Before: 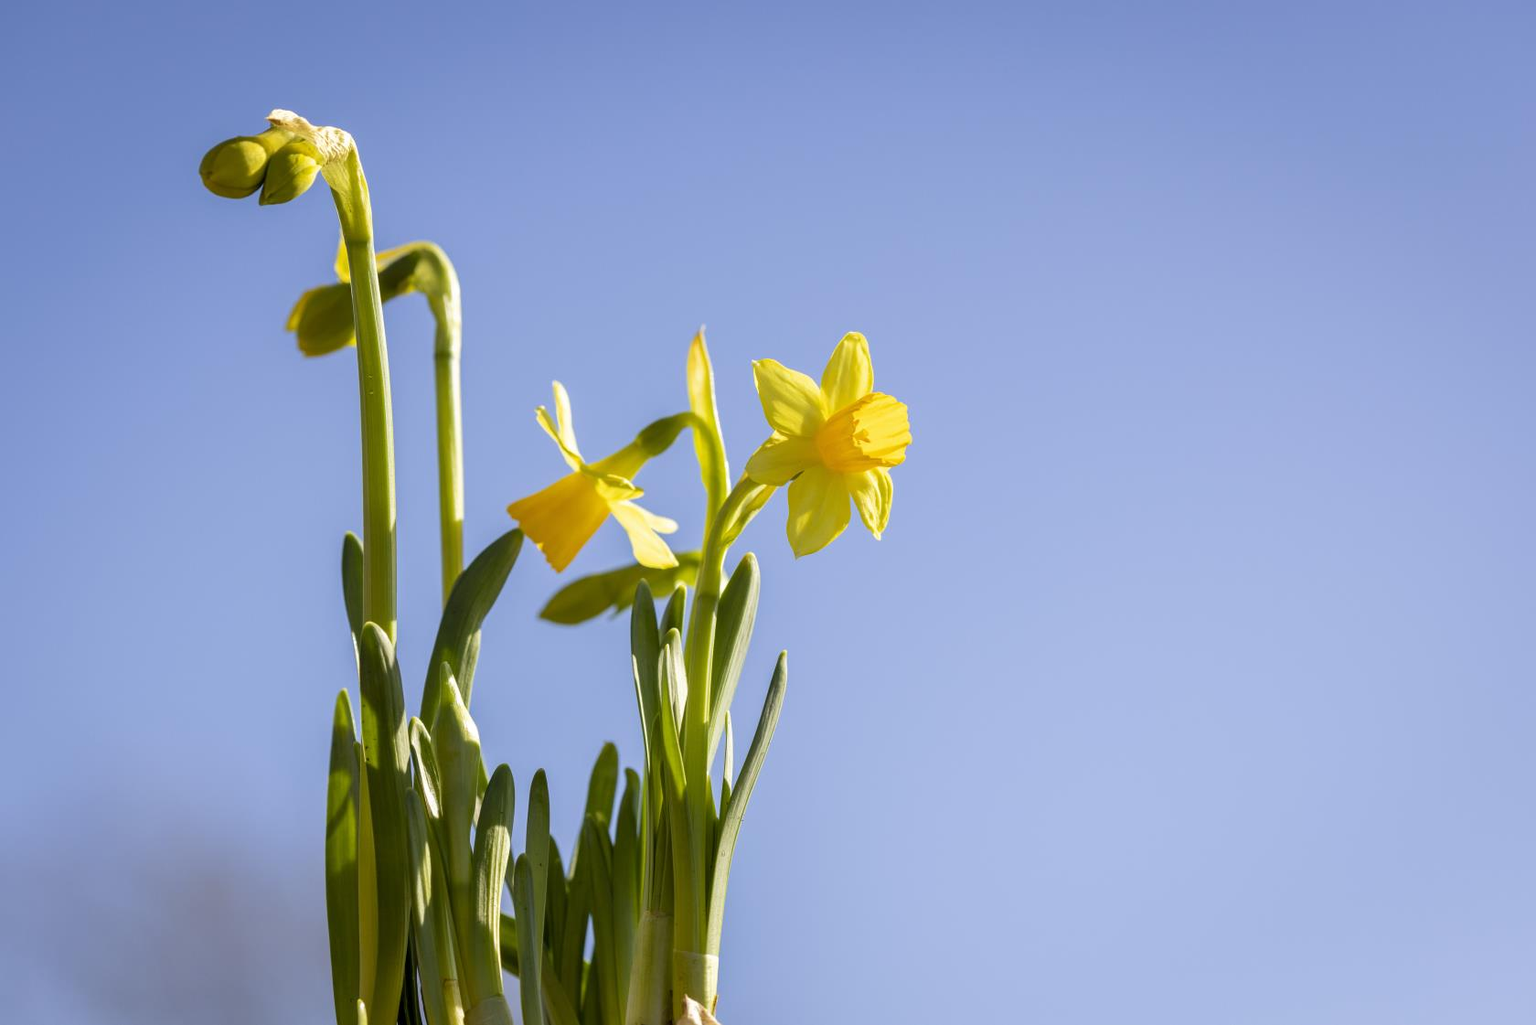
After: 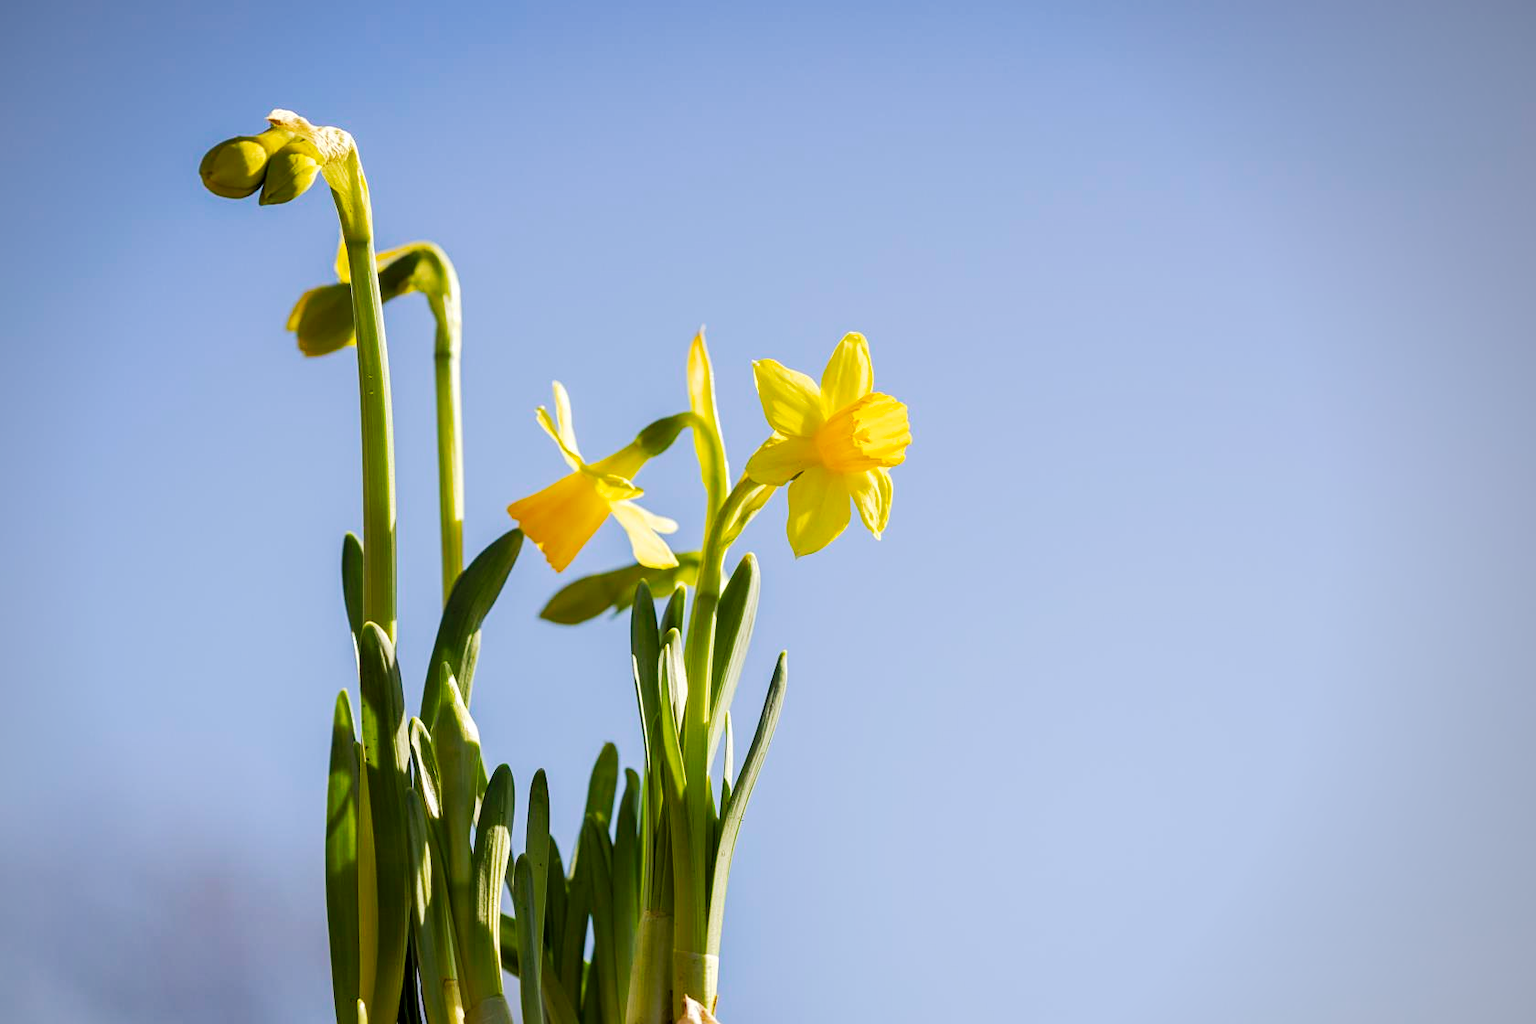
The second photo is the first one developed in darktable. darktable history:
sharpen: amount 0.216
tone curve: curves: ch0 [(0, 0) (0.003, 0.005) (0.011, 0.011) (0.025, 0.022) (0.044, 0.035) (0.069, 0.051) (0.1, 0.073) (0.136, 0.106) (0.177, 0.147) (0.224, 0.195) (0.277, 0.253) (0.335, 0.315) (0.399, 0.388) (0.468, 0.488) (0.543, 0.586) (0.623, 0.685) (0.709, 0.764) (0.801, 0.838) (0.898, 0.908) (1, 1)], preserve colors none
tone equalizer: on, module defaults
vignetting: brightness -0.411, saturation -0.294, center (-0.075, 0.073)
